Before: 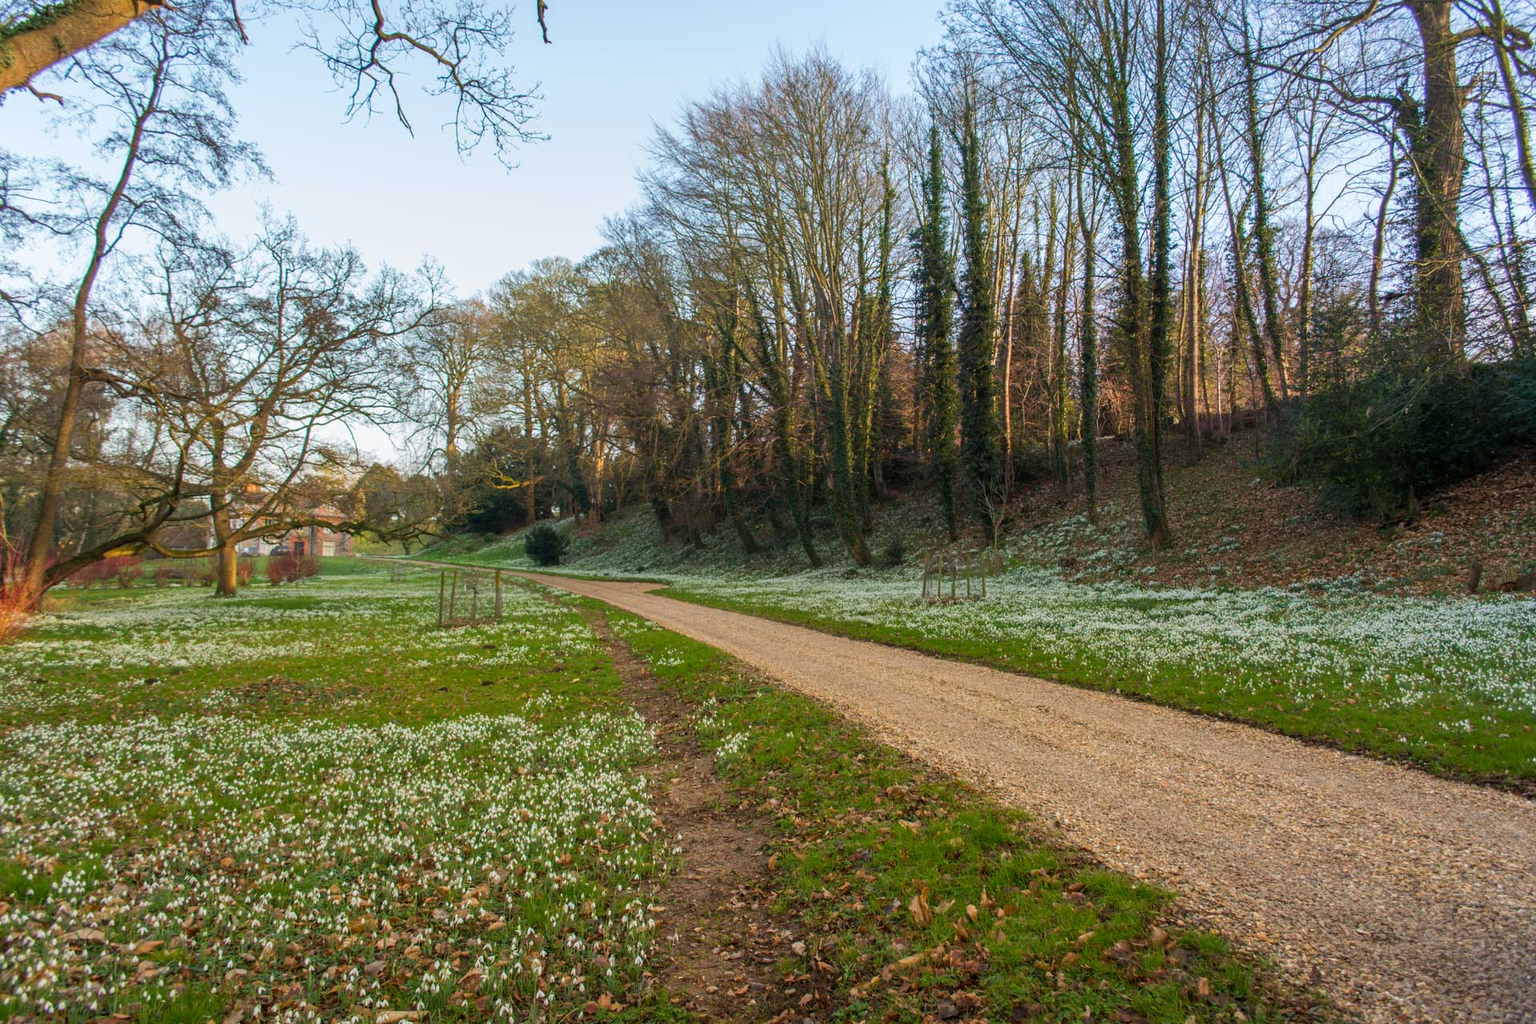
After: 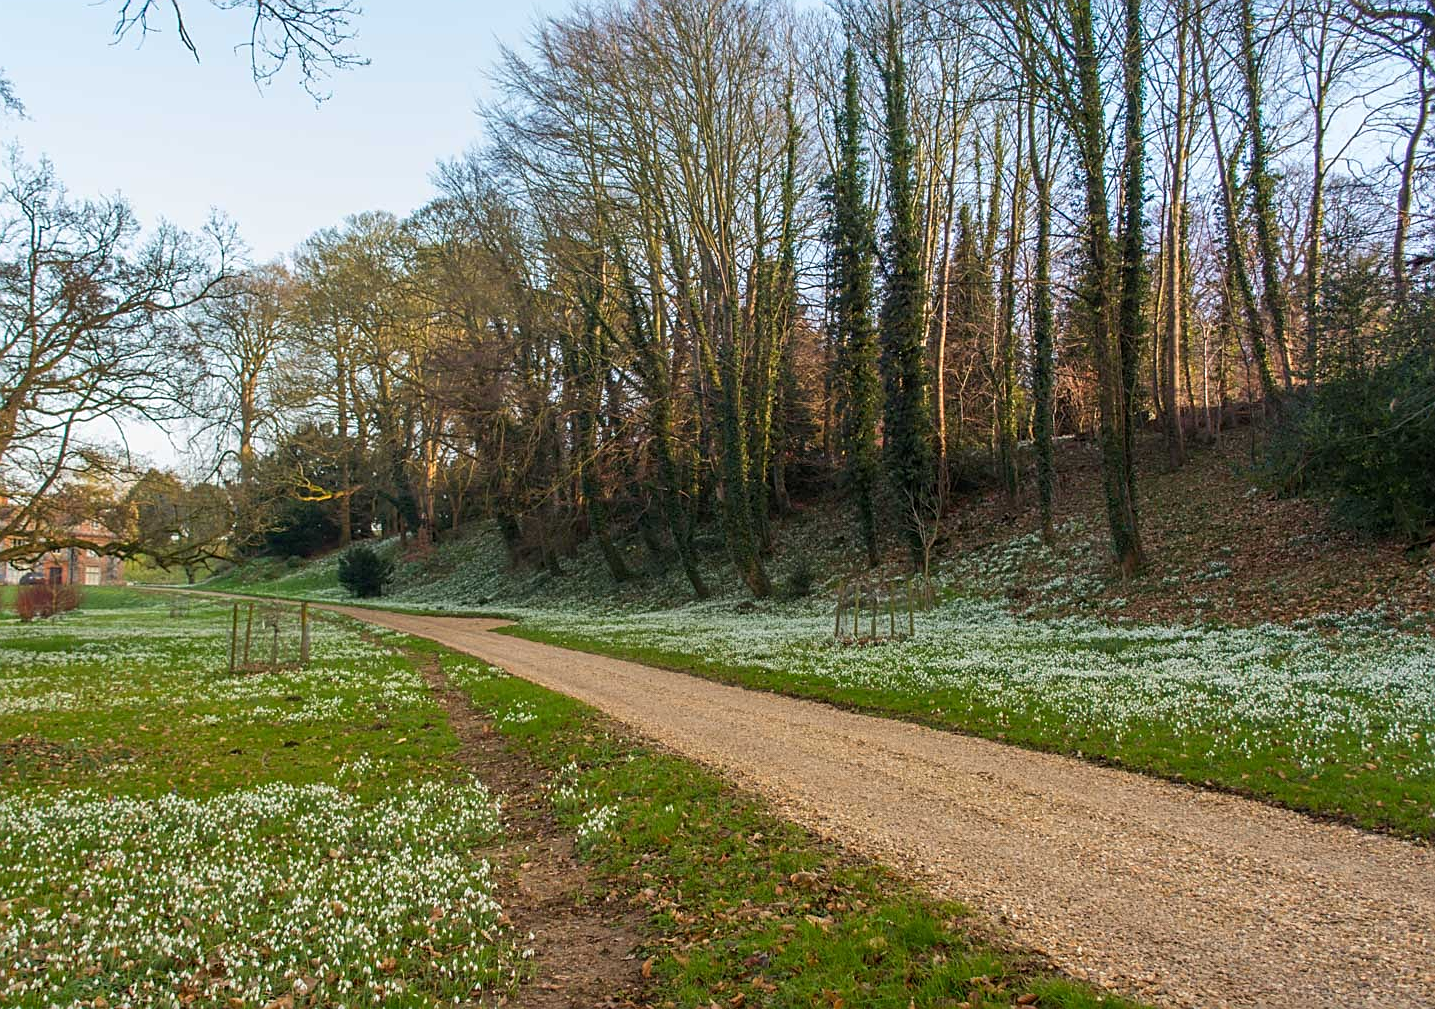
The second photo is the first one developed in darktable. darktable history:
crop: left 16.591%, top 8.64%, right 8.666%, bottom 12.514%
sharpen: on, module defaults
